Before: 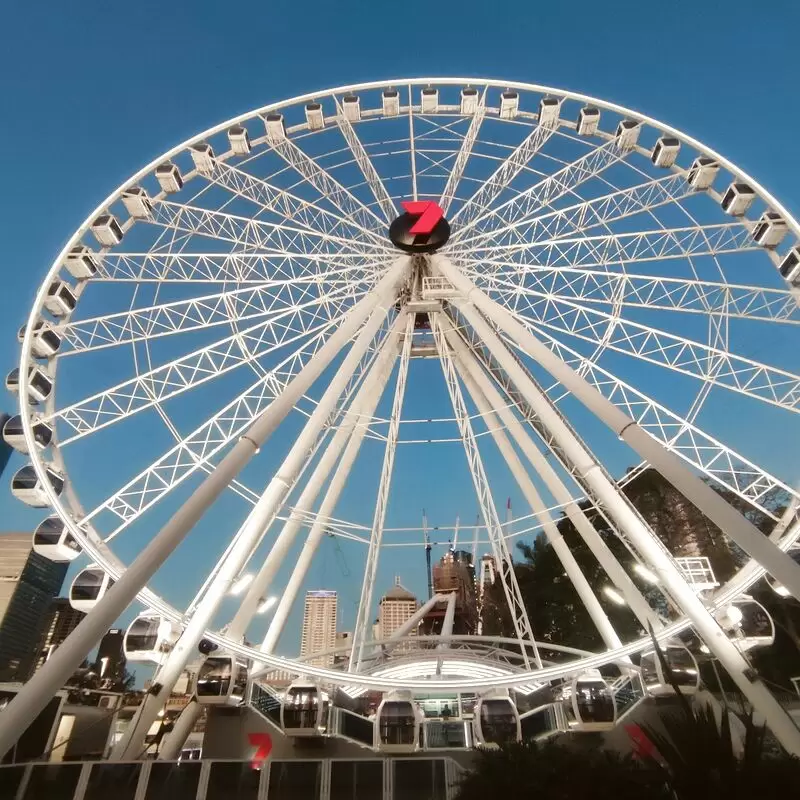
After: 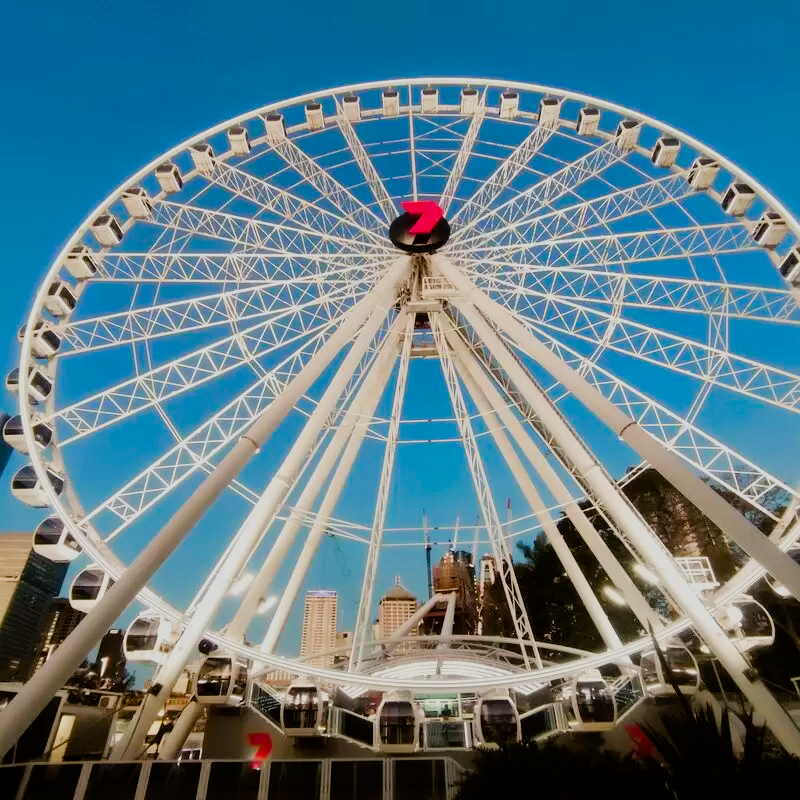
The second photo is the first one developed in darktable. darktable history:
filmic rgb: middle gray luminance 29.01%, black relative exposure -10.27 EV, white relative exposure 5.5 EV, target black luminance 0%, hardness 3.95, latitude 1.22%, contrast 1.126, highlights saturation mix 4.12%, shadows ↔ highlights balance 14.76%
color balance rgb: perceptual saturation grading › global saturation 15.532%, perceptual saturation grading › highlights -19.24%, perceptual saturation grading › shadows 19.936%, global vibrance 50.265%
